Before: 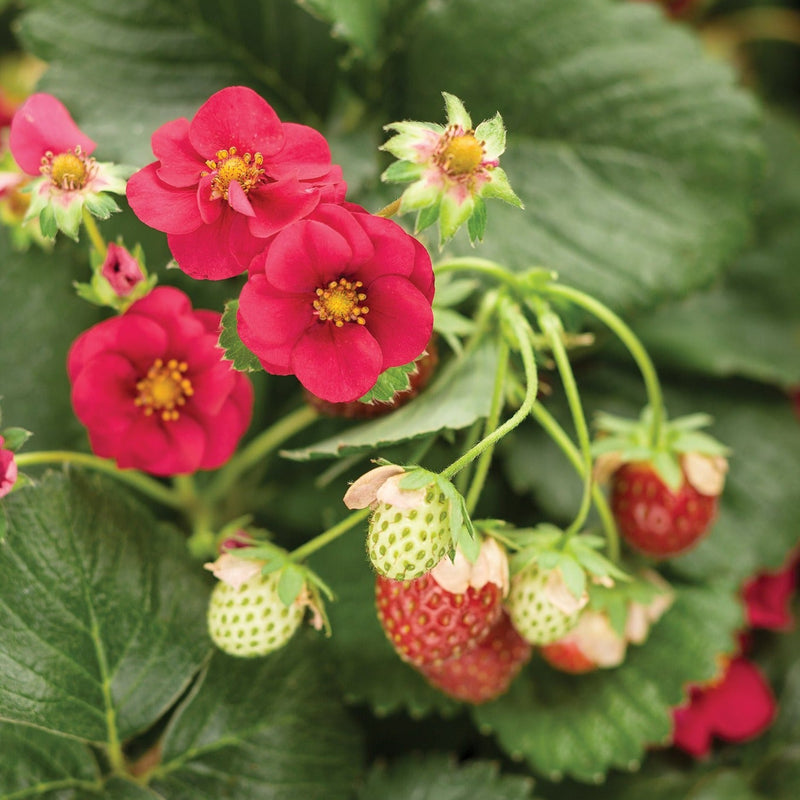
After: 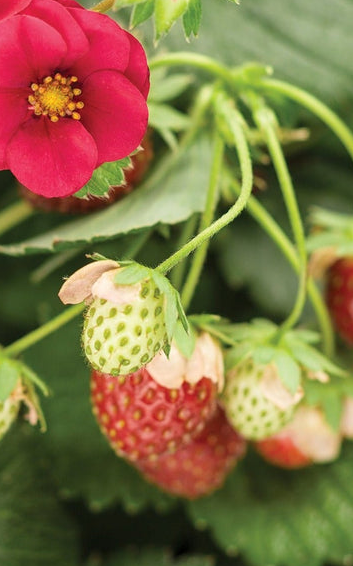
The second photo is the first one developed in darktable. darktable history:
crop: left 35.703%, top 25.744%, right 20.156%, bottom 3.414%
